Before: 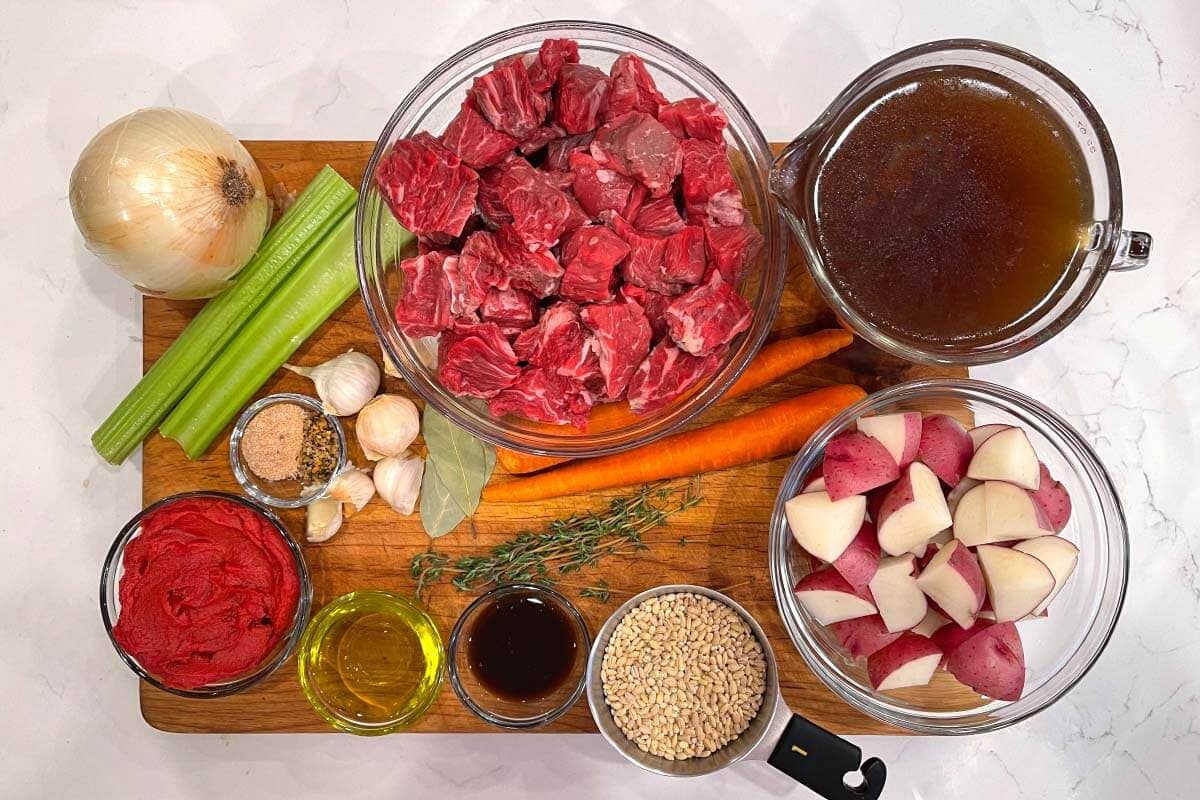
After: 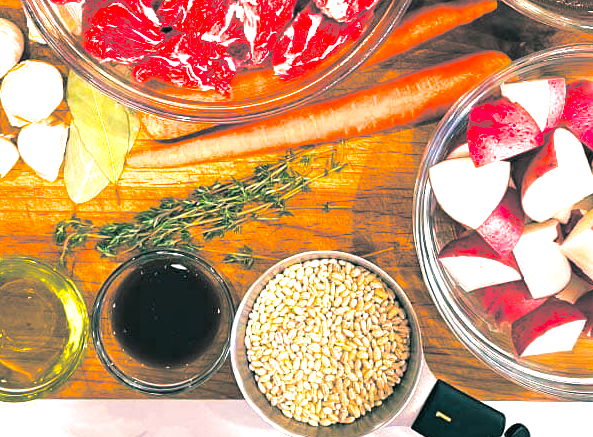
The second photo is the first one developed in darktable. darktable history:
exposure: black level correction 0, exposure 1.35 EV, compensate exposure bias true, compensate highlight preservation false
color balance rgb: linear chroma grading › global chroma 15%, perceptual saturation grading › global saturation 30%
split-toning: shadows › hue 186.43°, highlights › hue 49.29°, compress 30.29%
crop: left 29.672%, top 41.786%, right 20.851%, bottom 3.487%
graduated density: rotation -180°, offset 24.95
